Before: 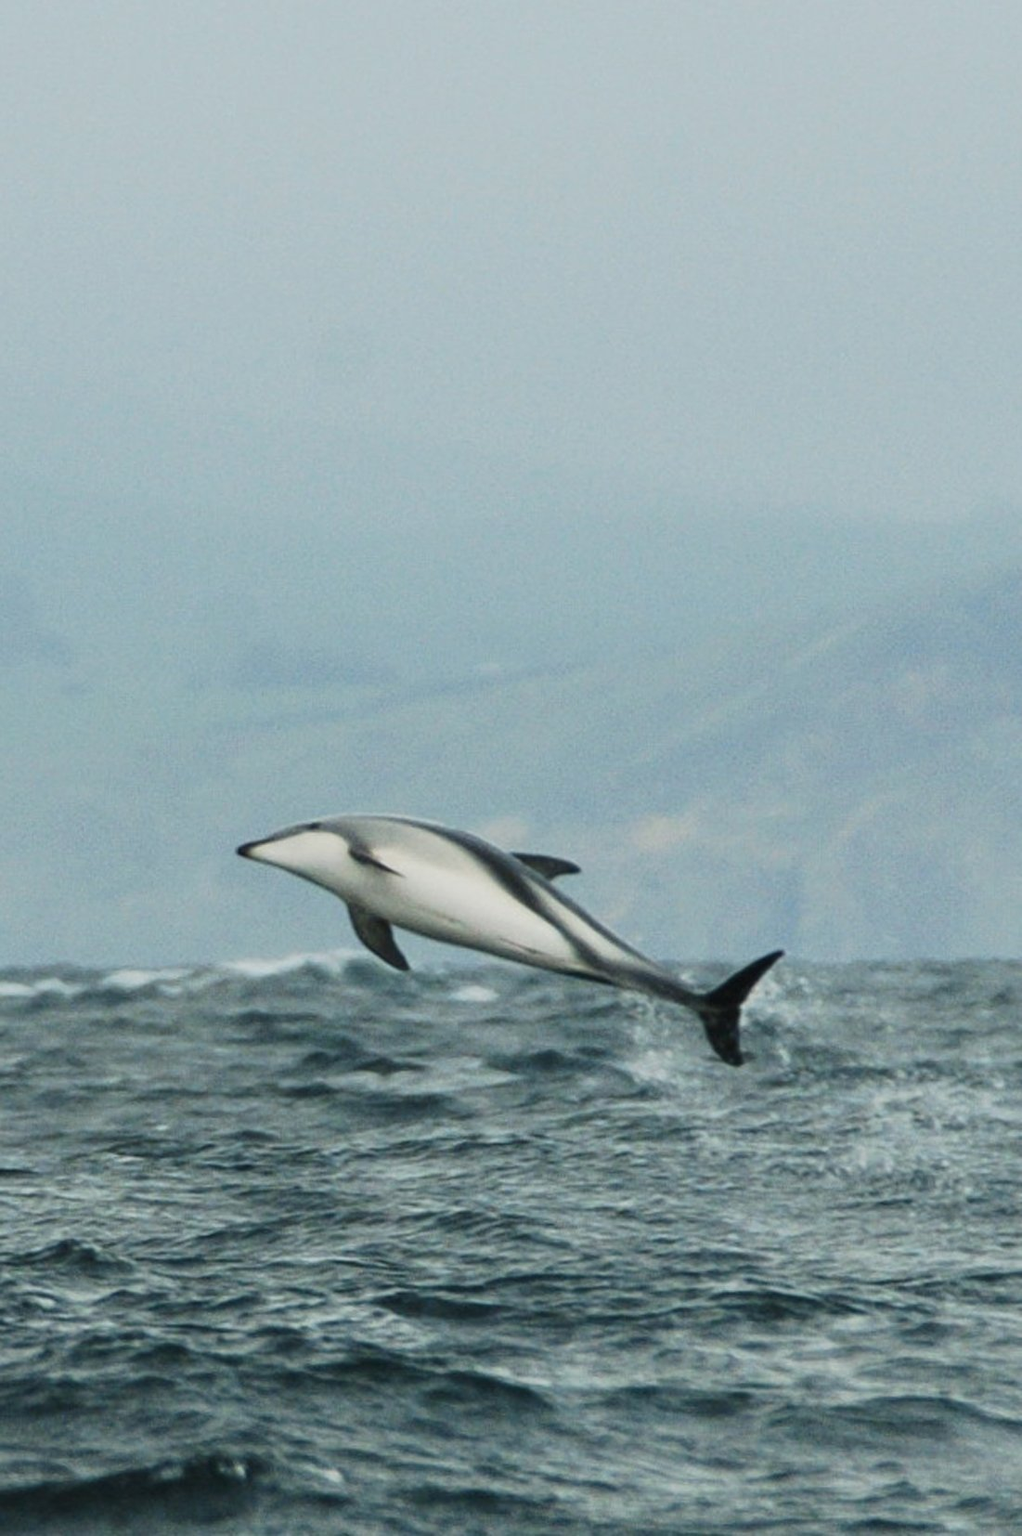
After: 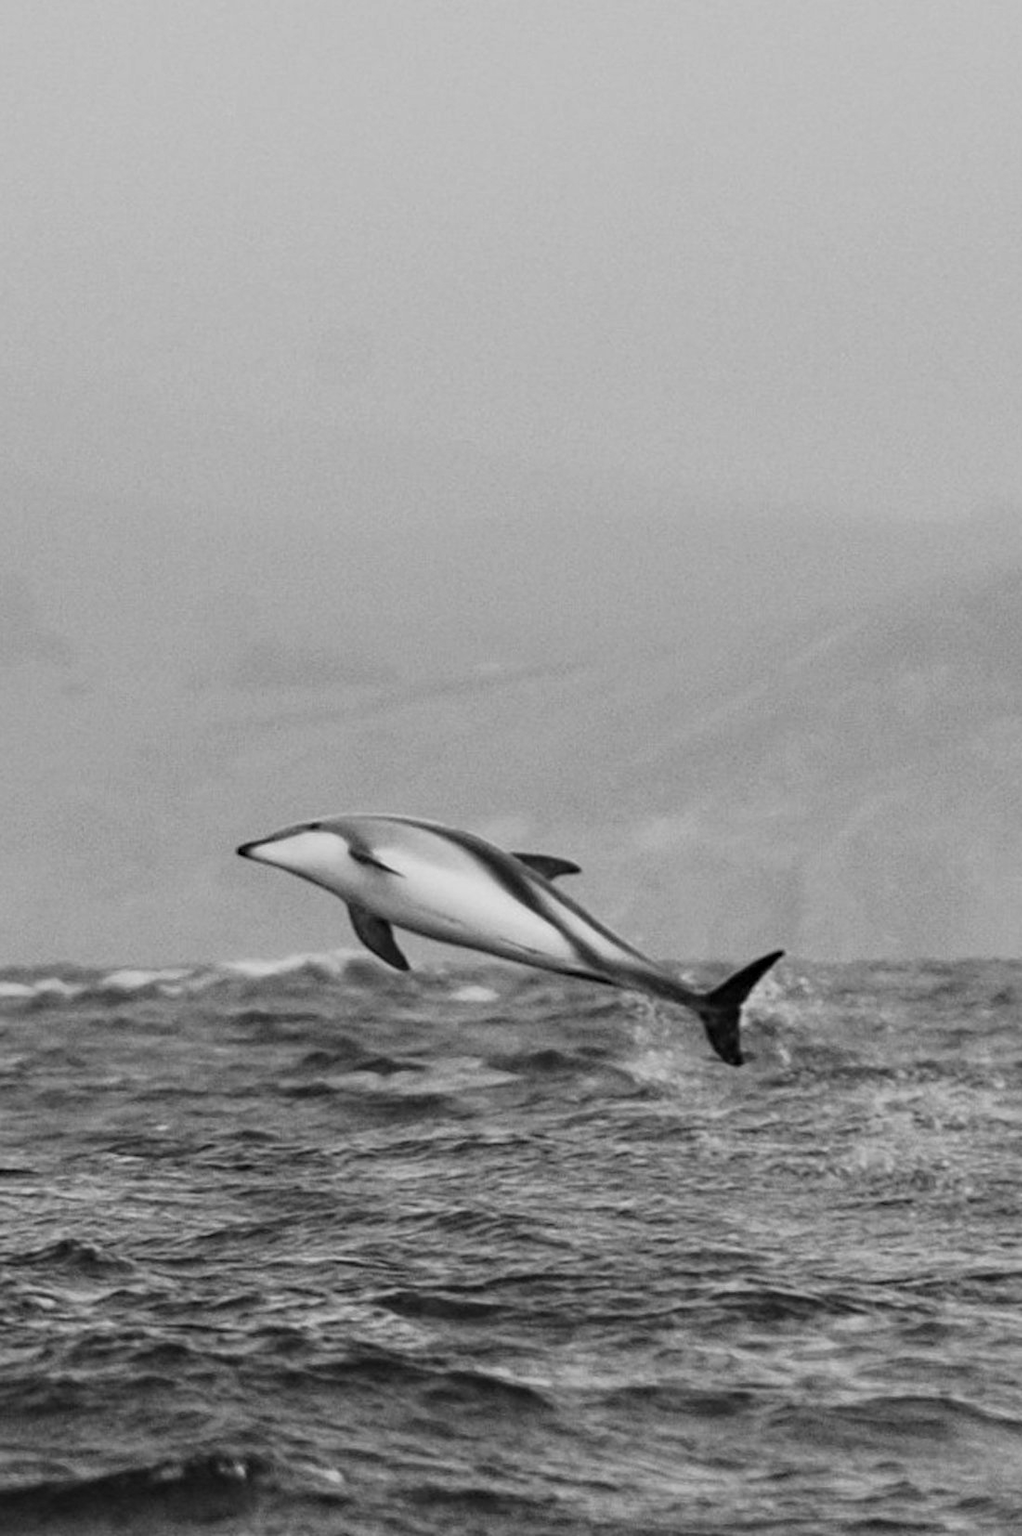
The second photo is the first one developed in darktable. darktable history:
monochrome: a 0, b 0, size 0.5, highlights 0.57
haze removal: compatibility mode true, adaptive false
